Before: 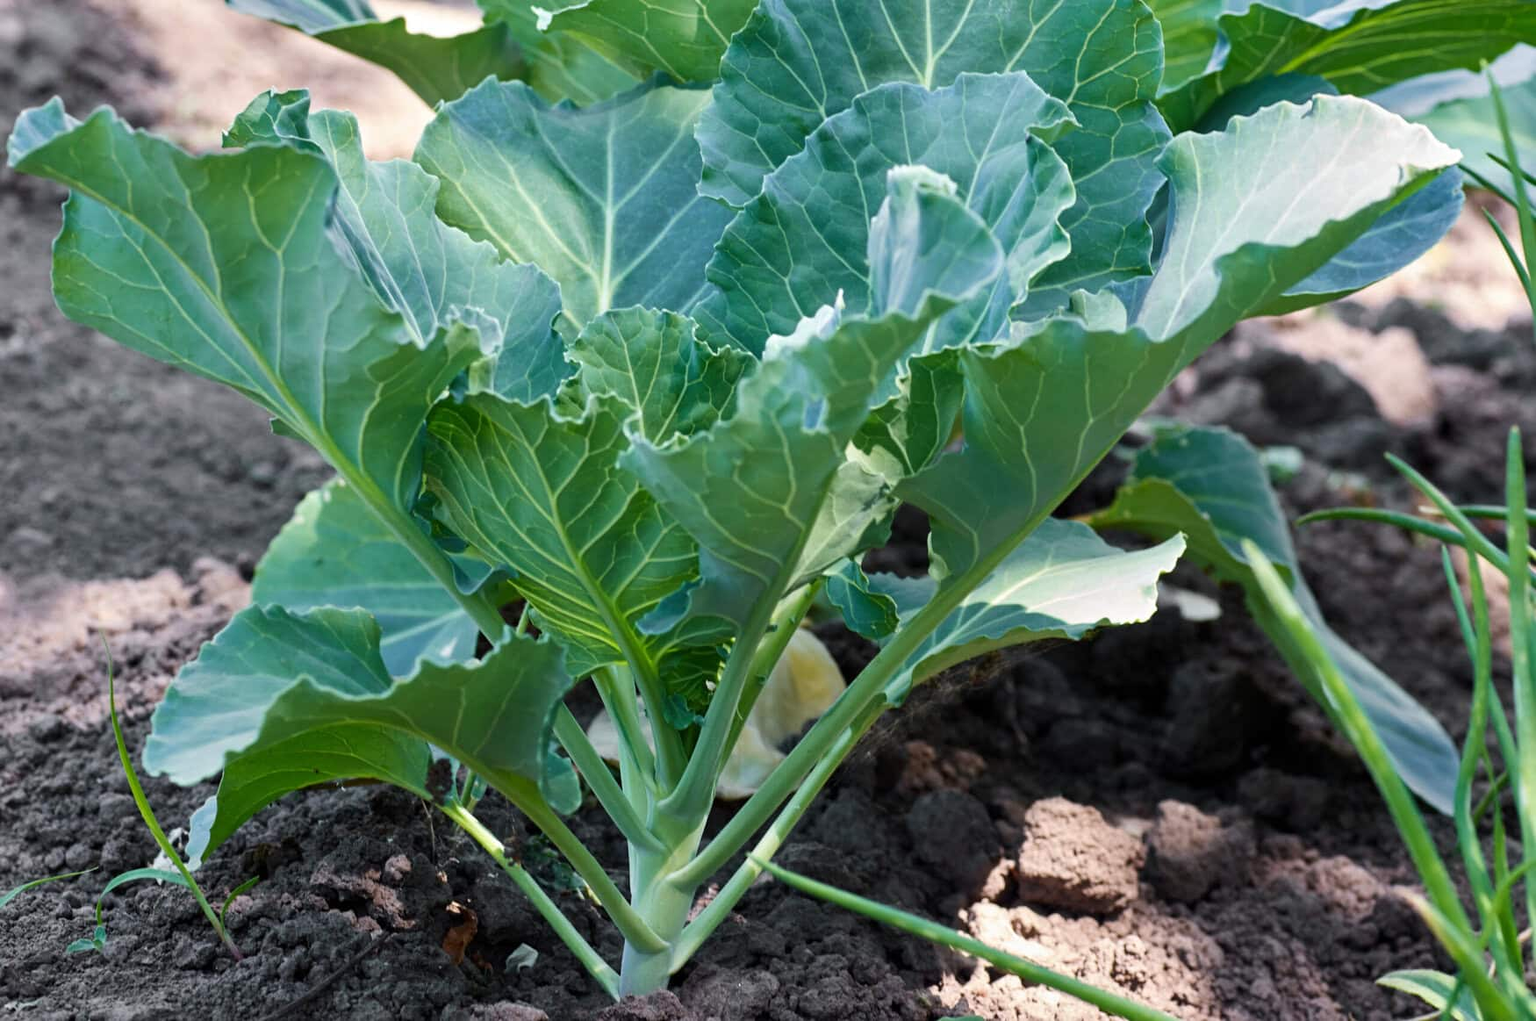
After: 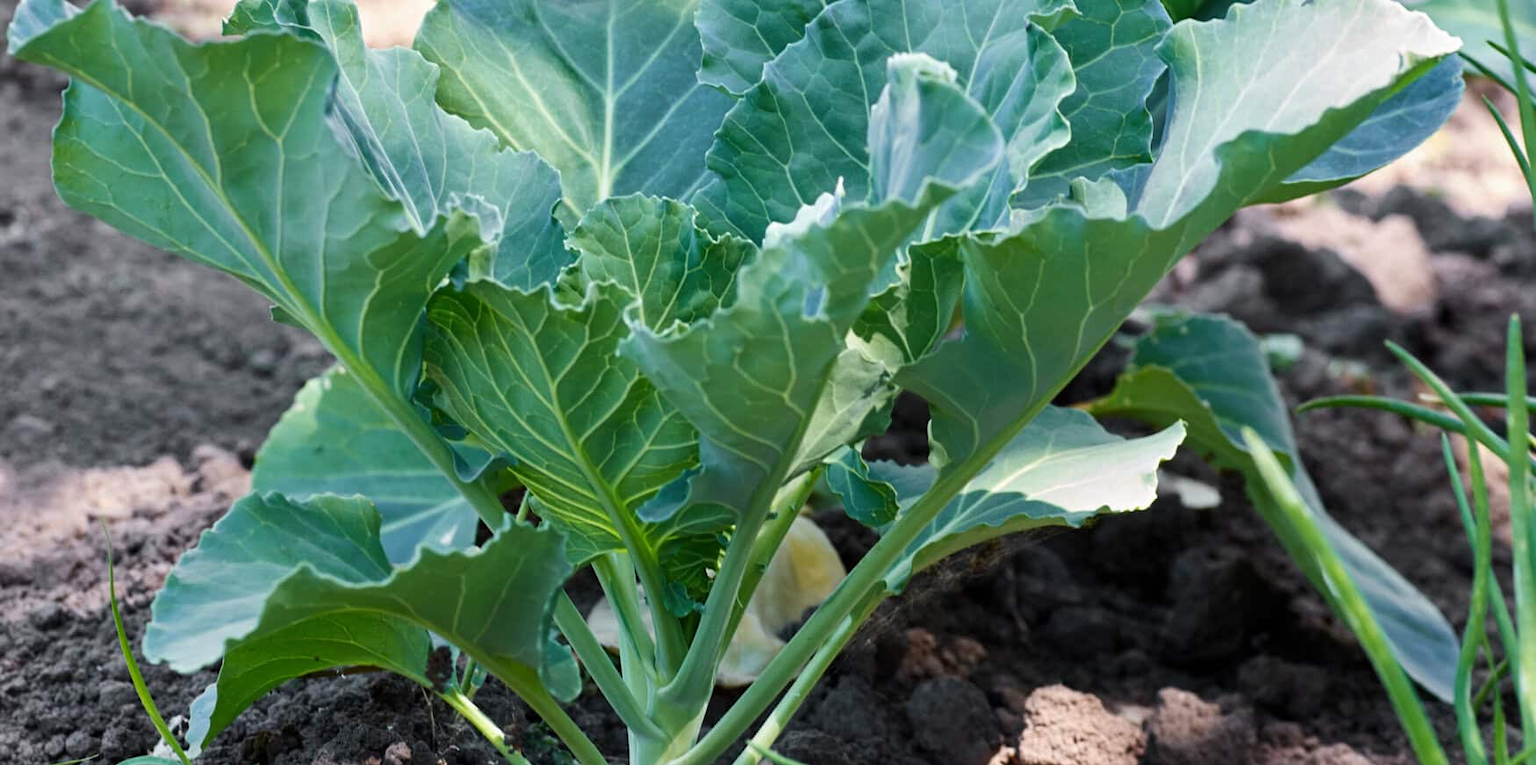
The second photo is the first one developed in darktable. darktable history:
exposure: exposure -0.024 EV, compensate exposure bias true, compensate highlight preservation false
crop: top 11.055%, bottom 13.904%
